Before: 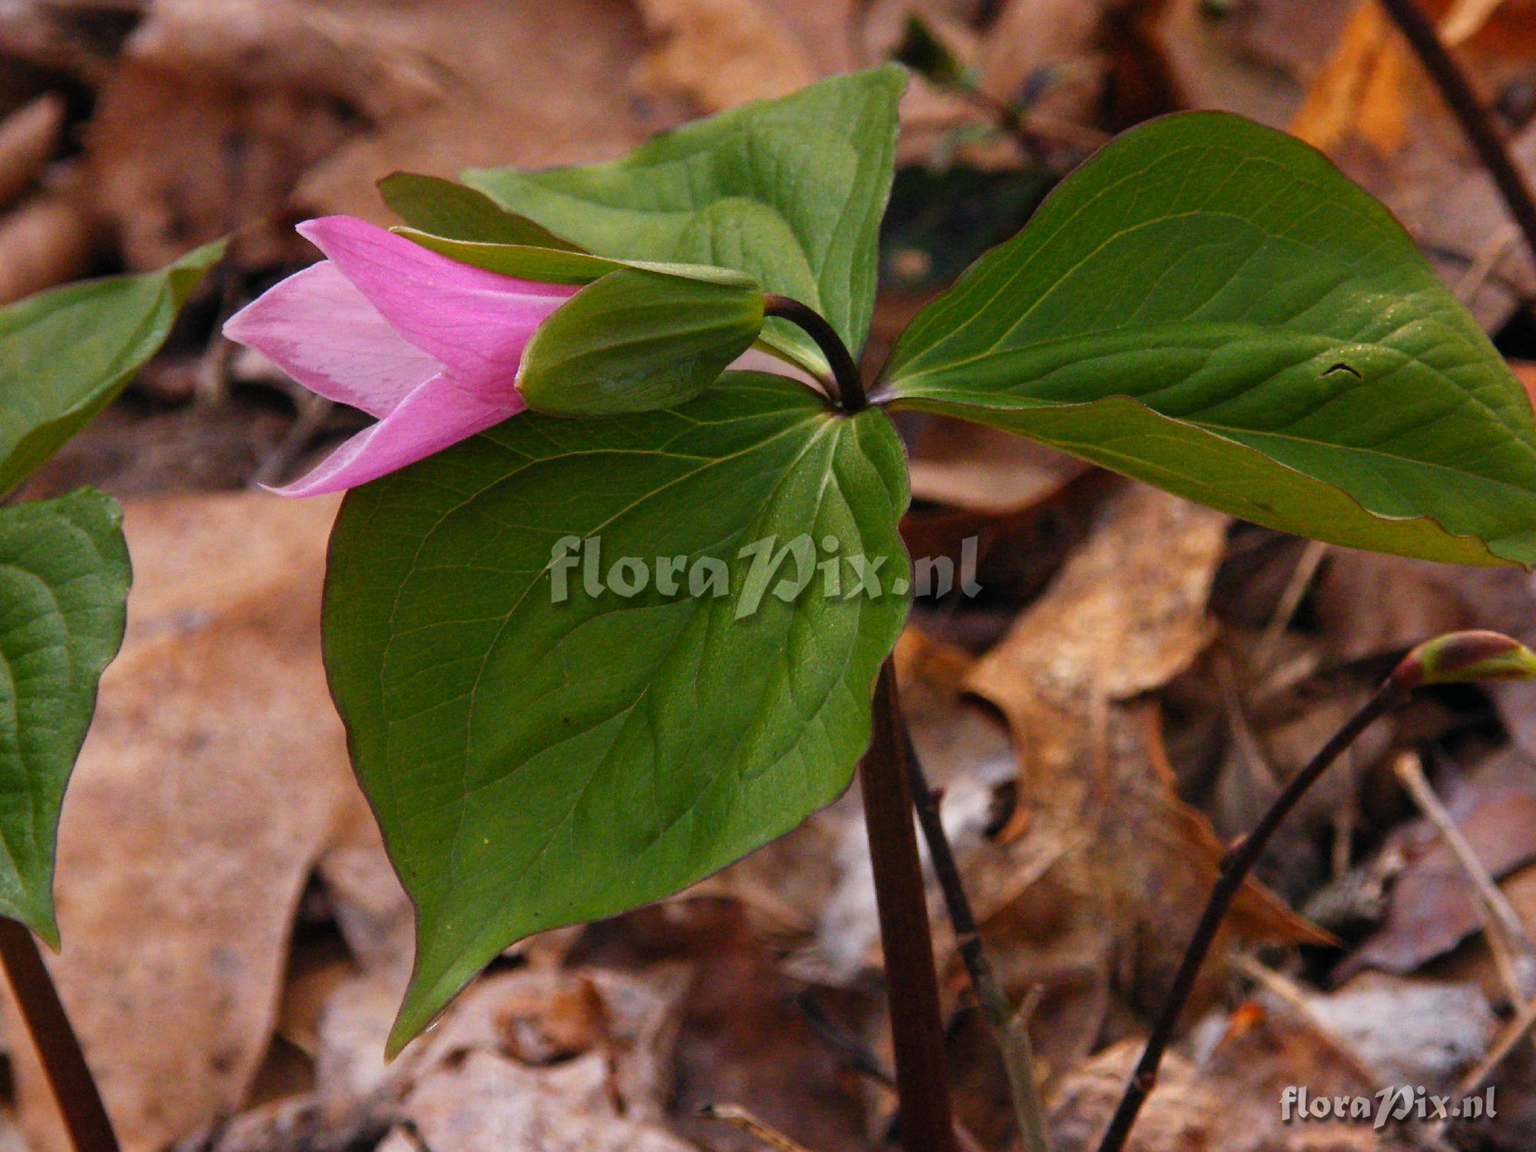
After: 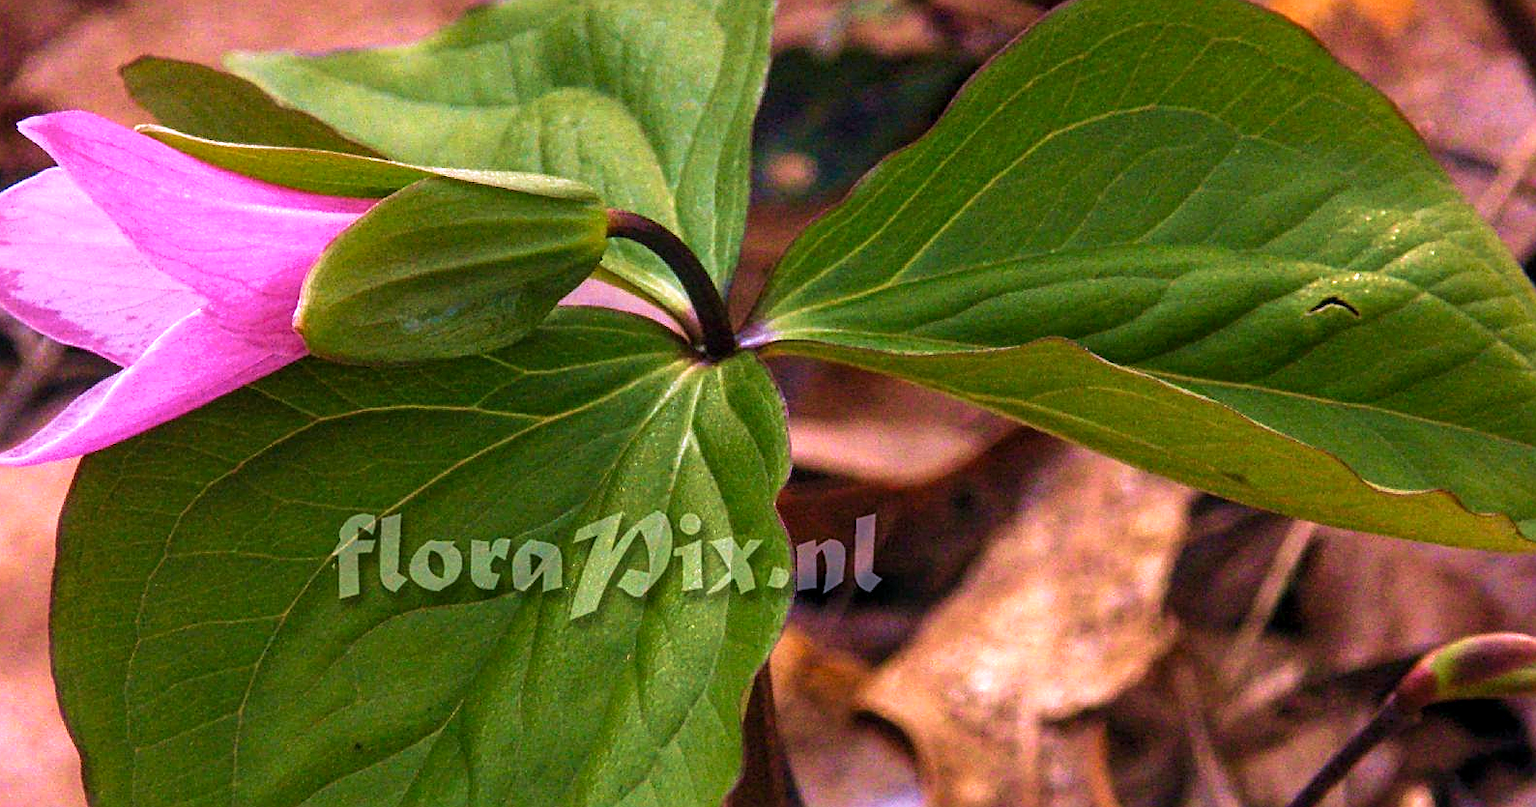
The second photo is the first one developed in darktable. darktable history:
sharpen: on, module defaults
contrast brightness saturation: contrast -0.02, brightness -0.01, saturation 0.03
local contrast: on, module defaults
crop: left 18.38%, top 11.092%, right 2.134%, bottom 33.217%
white balance: red 1.042, blue 1.17
exposure: exposure 0.669 EV, compensate highlight preservation false
rotate and perspective: crop left 0, crop top 0
velvia: strength 45%
